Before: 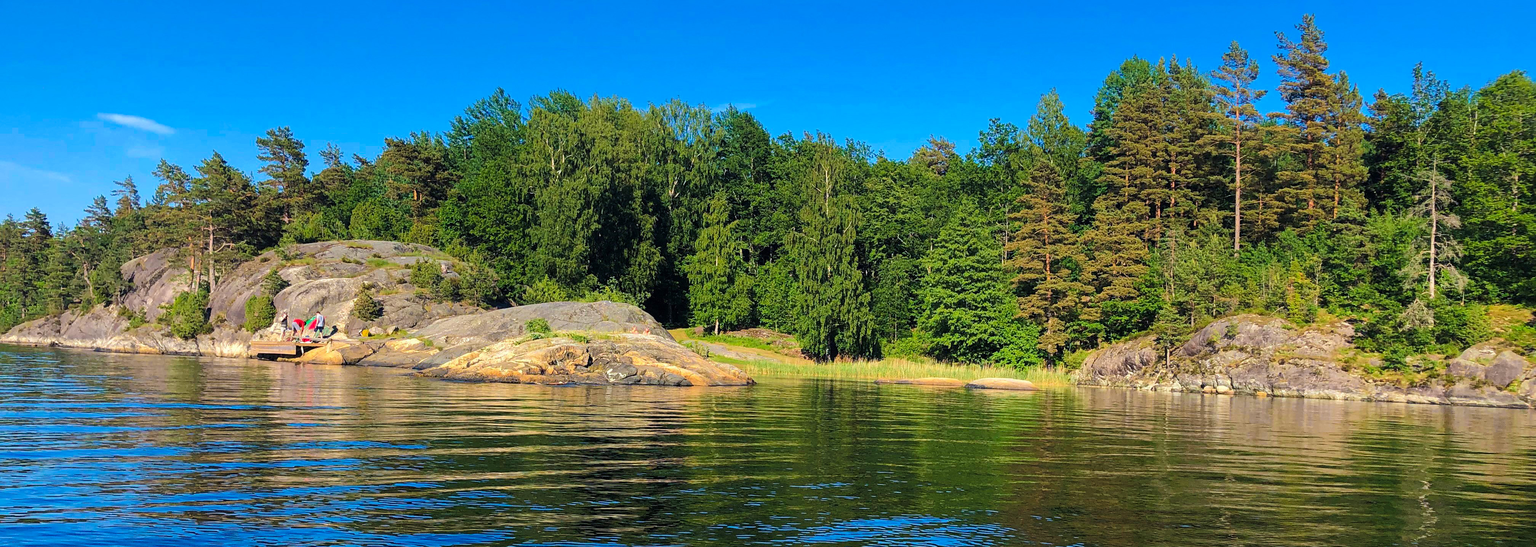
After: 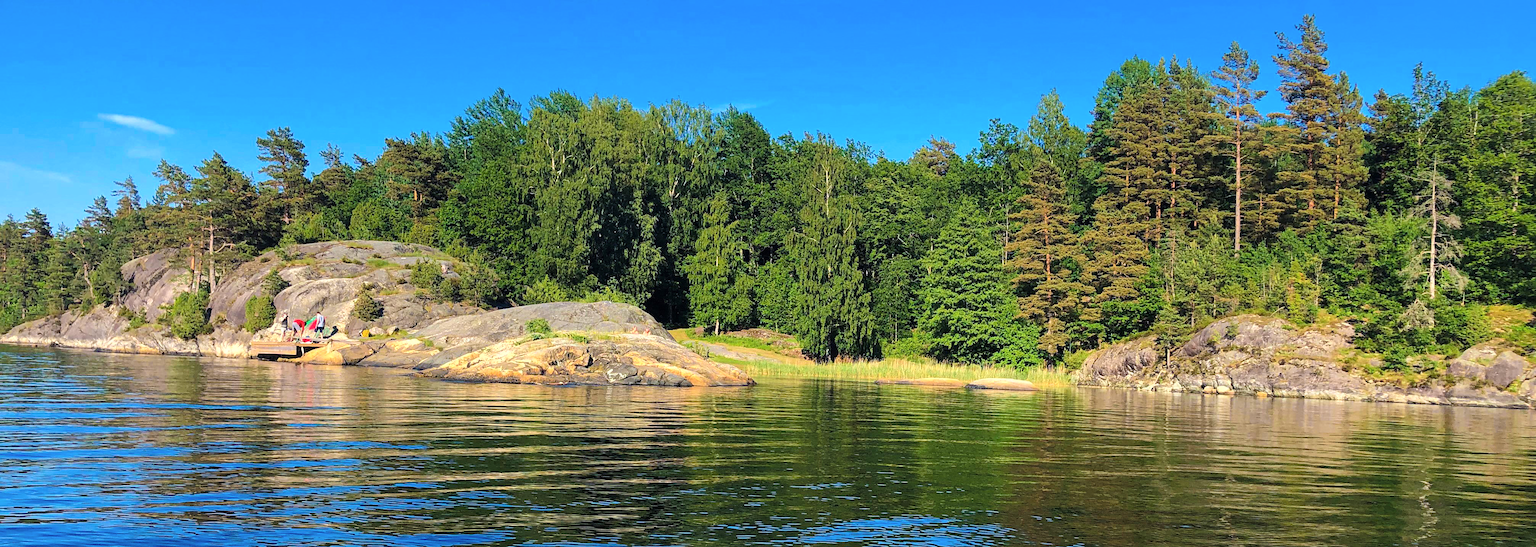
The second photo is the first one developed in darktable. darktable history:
shadows and highlights: radius 46.09, white point adjustment 6.8, compress 79.19%, soften with gaussian
